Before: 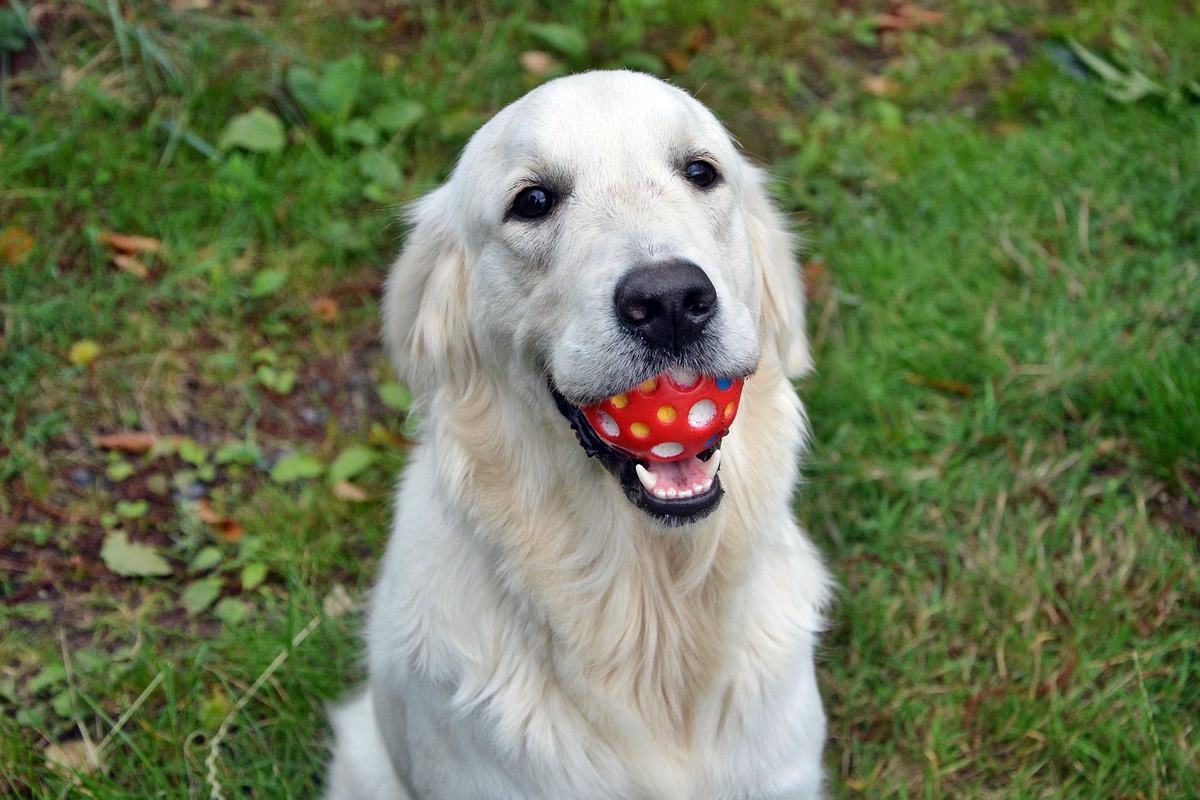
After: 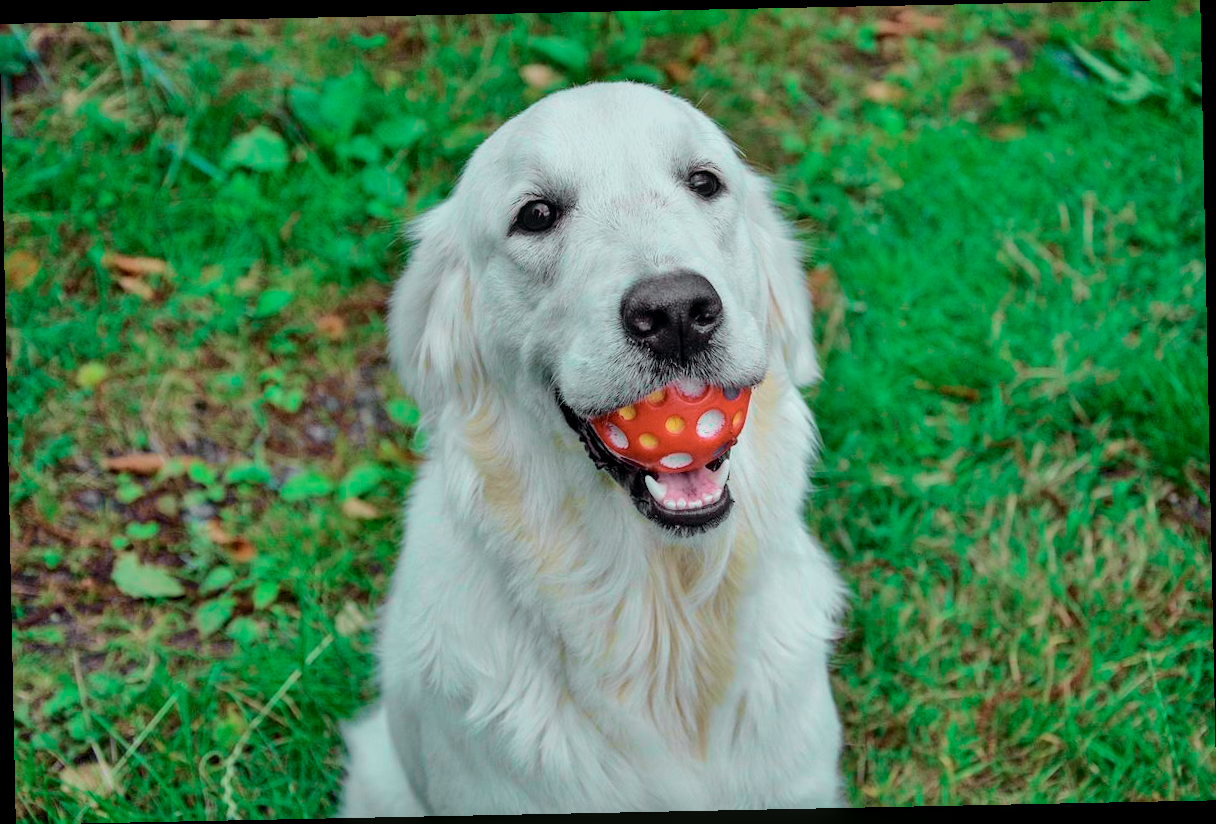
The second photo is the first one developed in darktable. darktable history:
tone curve: curves: ch0 [(0, 0) (0.402, 0.473) (0.673, 0.68) (0.899, 0.832) (0.999, 0.903)]; ch1 [(0, 0) (0.379, 0.262) (0.464, 0.425) (0.498, 0.49) (0.507, 0.5) (0.53, 0.532) (0.582, 0.583) (0.68, 0.672) (0.791, 0.748) (1, 0.896)]; ch2 [(0, 0) (0.199, 0.414) (0.438, 0.49) (0.496, 0.501) (0.515, 0.546) (0.577, 0.605) (0.632, 0.649) (0.717, 0.727) (0.845, 0.855) (0.998, 0.977)], color space Lab, independent channels, preserve colors none
rotate and perspective: rotation -1.17°, automatic cropping off
color calibration: illuminant custom, x 0.368, y 0.373, temperature 4330.32 K
local contrast: on, module defaults
